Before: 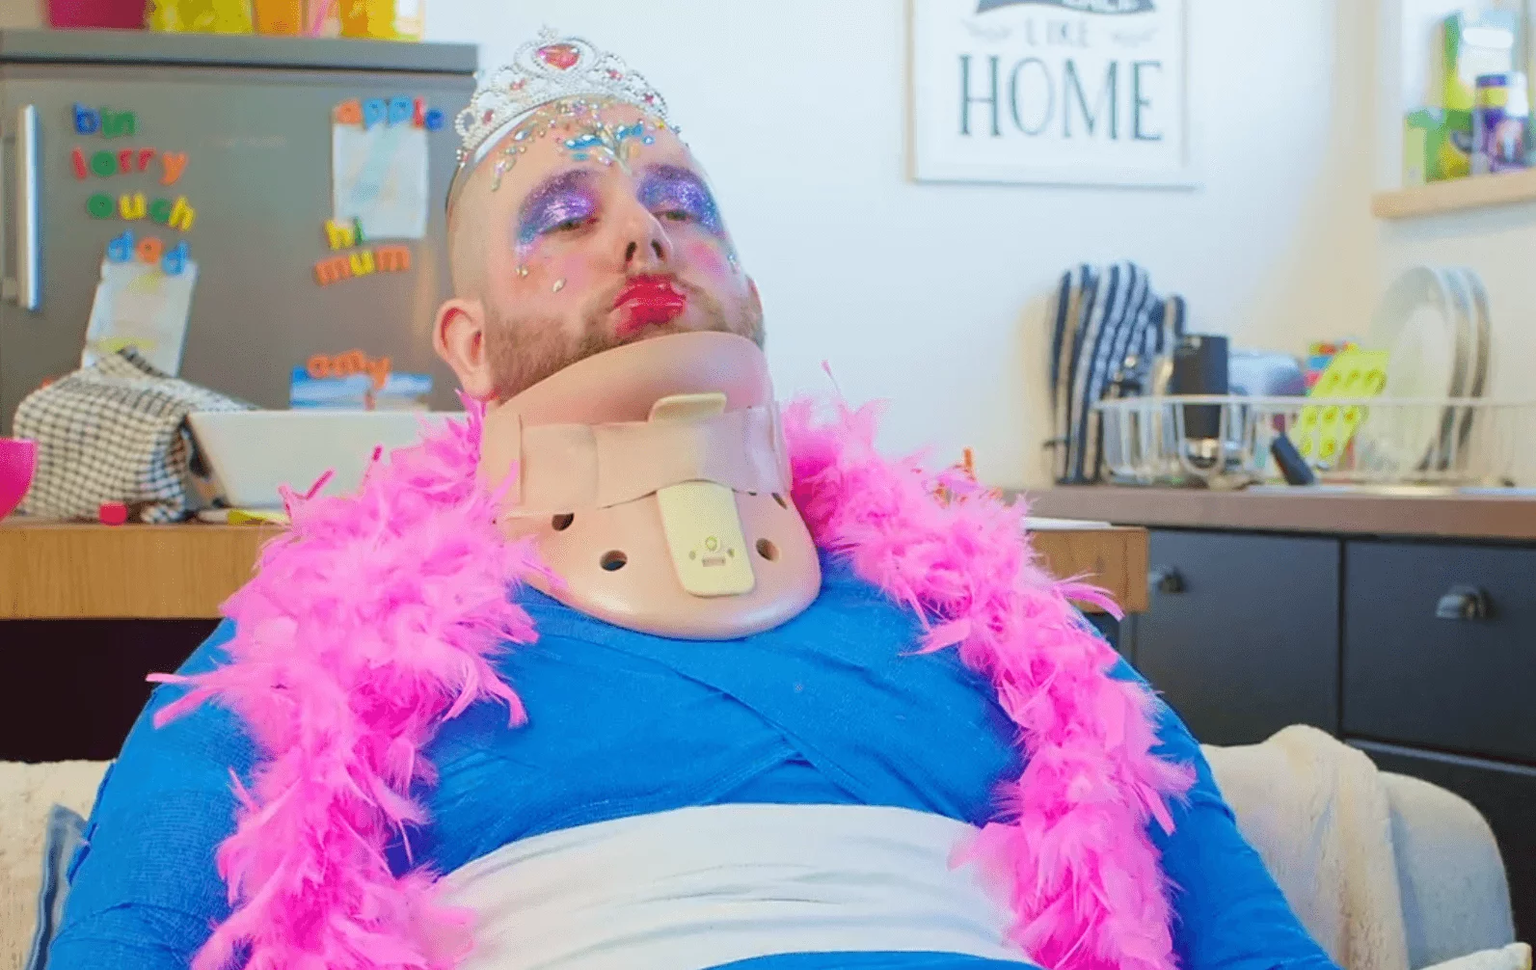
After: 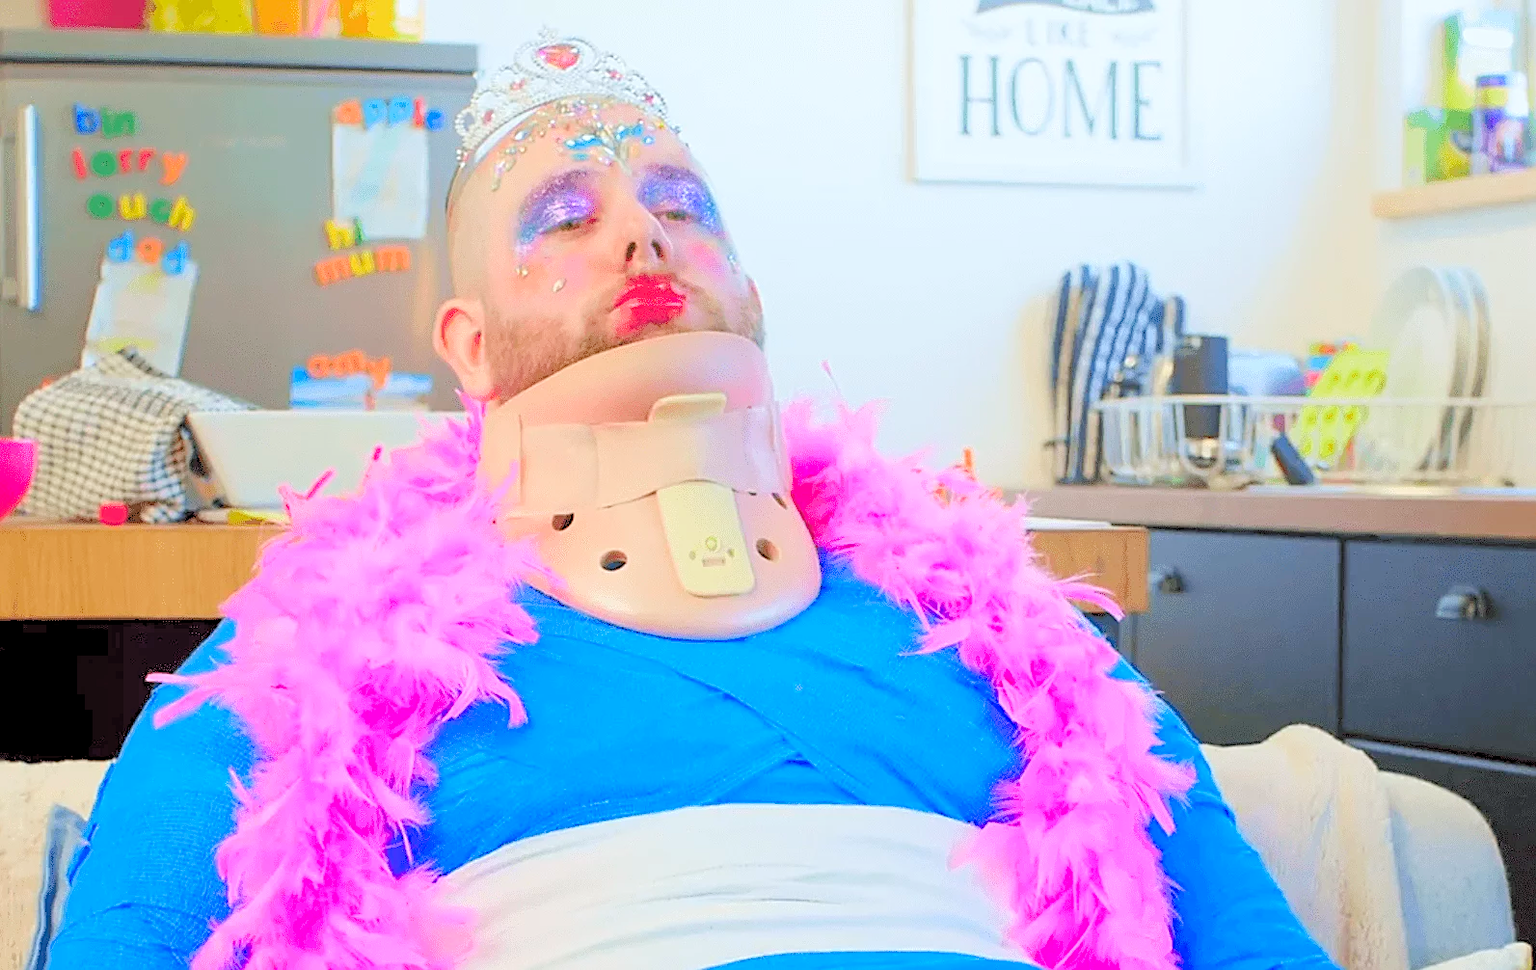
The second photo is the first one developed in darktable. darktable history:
levels: levels [0.072, 0.414, 0.976]
sharpen: on, module defaults
